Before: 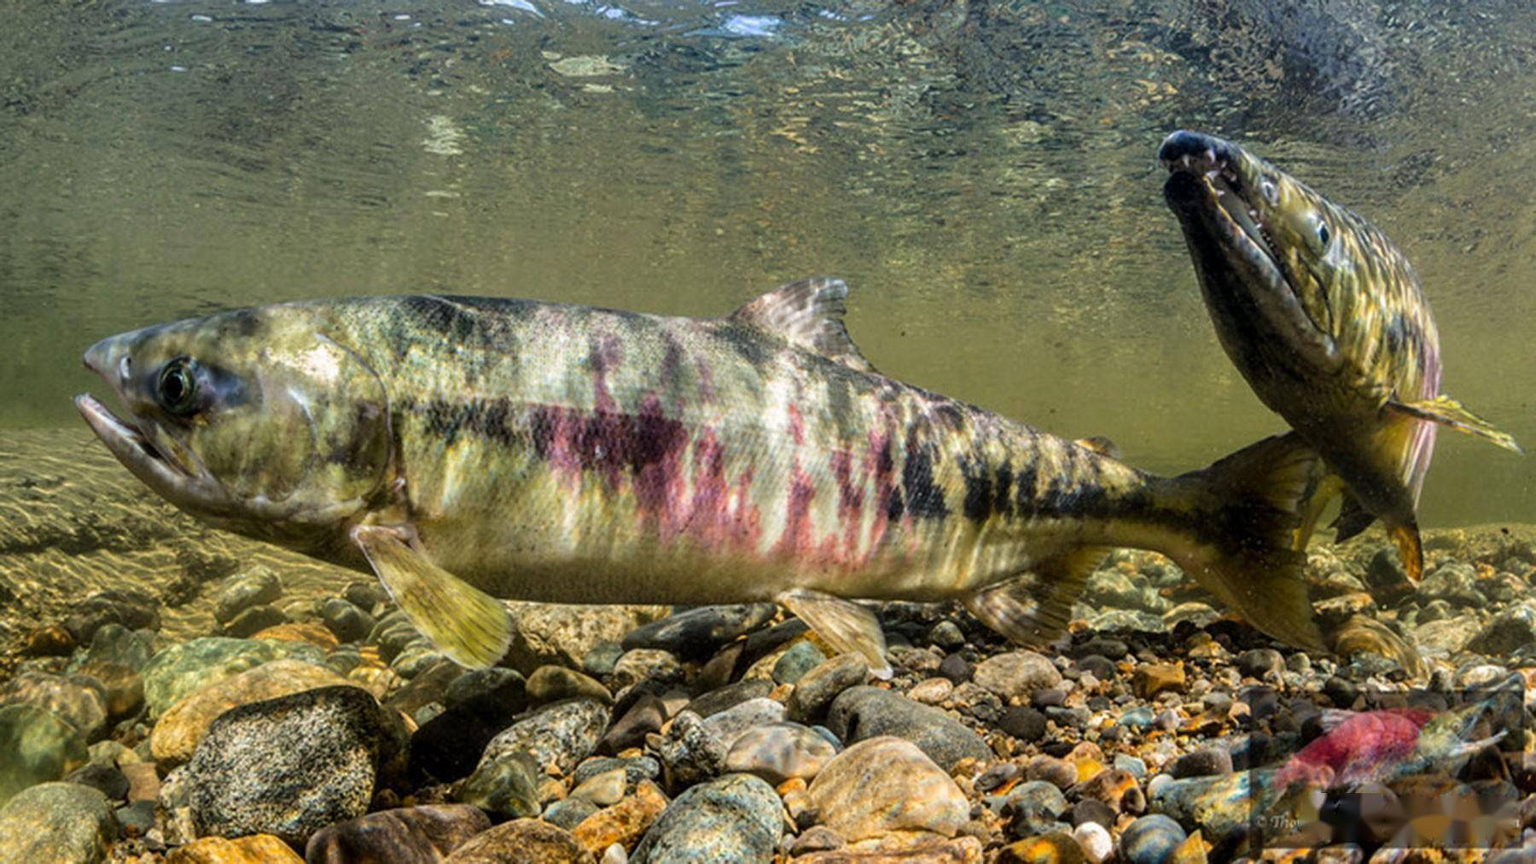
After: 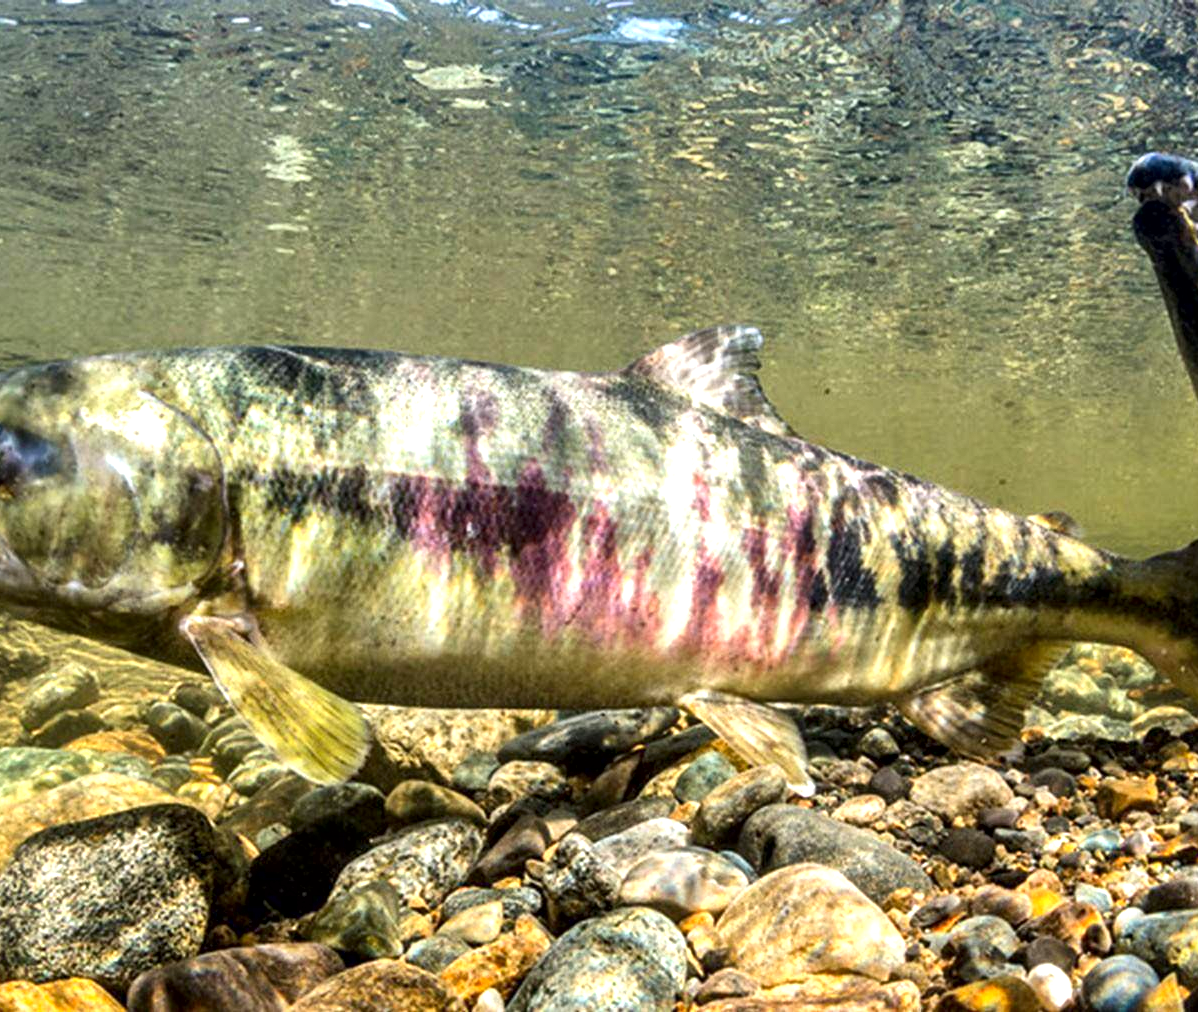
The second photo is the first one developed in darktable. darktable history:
exposure: black level correction 0, exposure 0.694 EV, compensate highlight preservation false
crop and rotate: left 12.855%, right 20.548%
local contrast: mode bilateral grid, contrast 26, coarseness 61, detail 151%, midtone range 0.2
contrast brightness saturation: contrast -0.015, brightness -0.013, saturation 0.037
